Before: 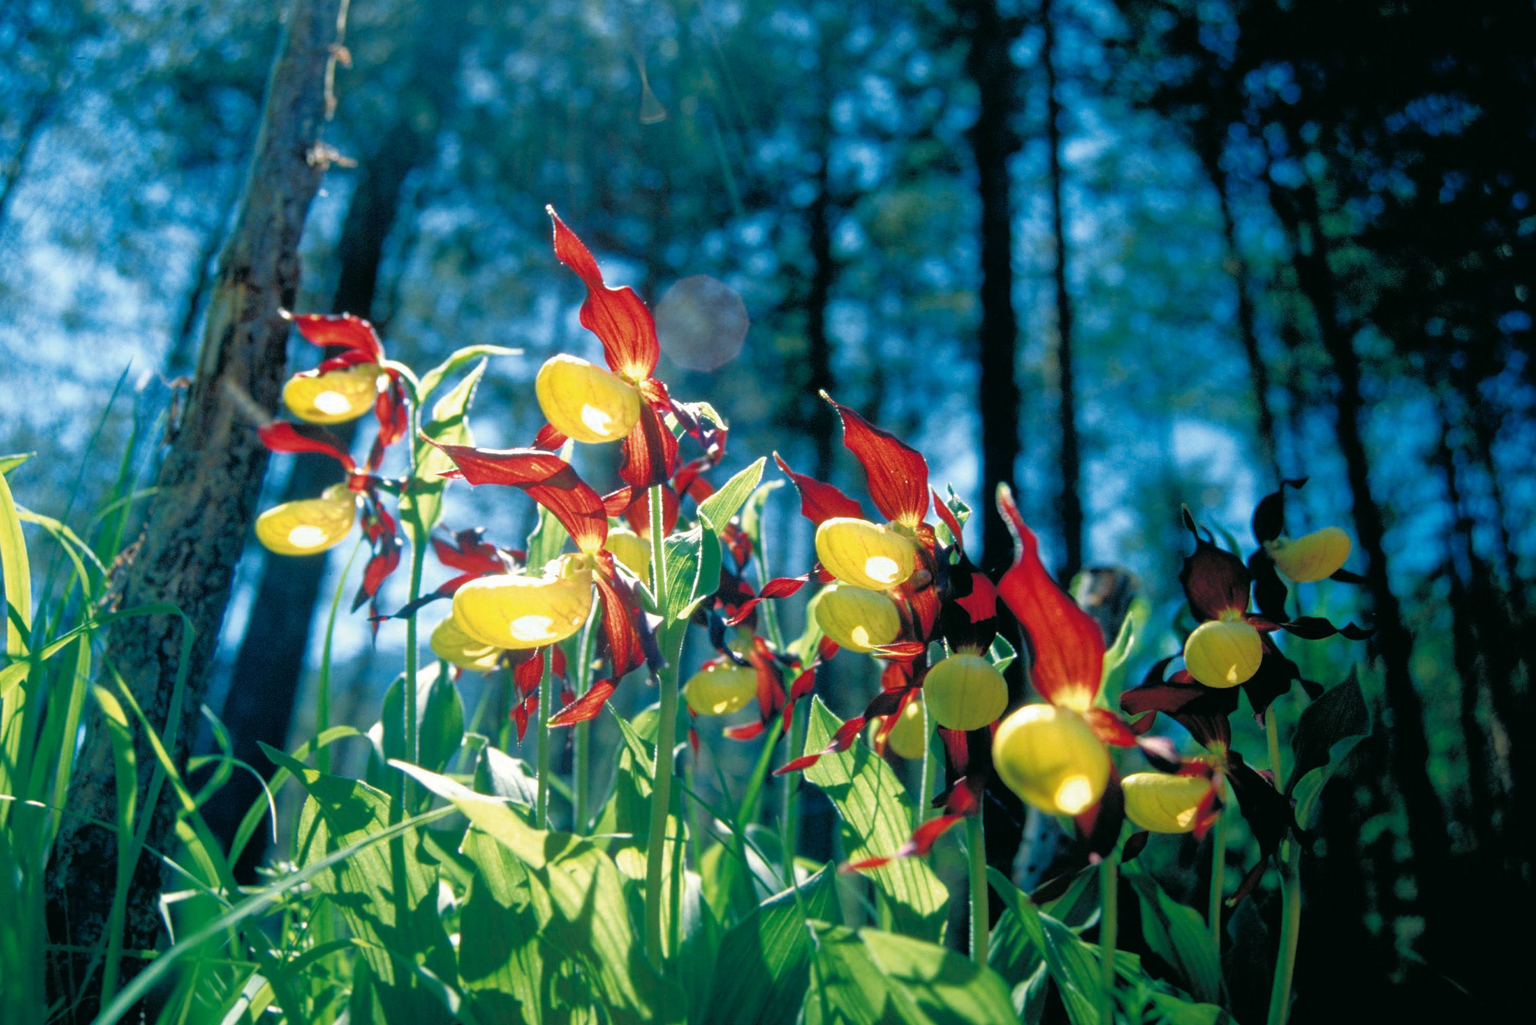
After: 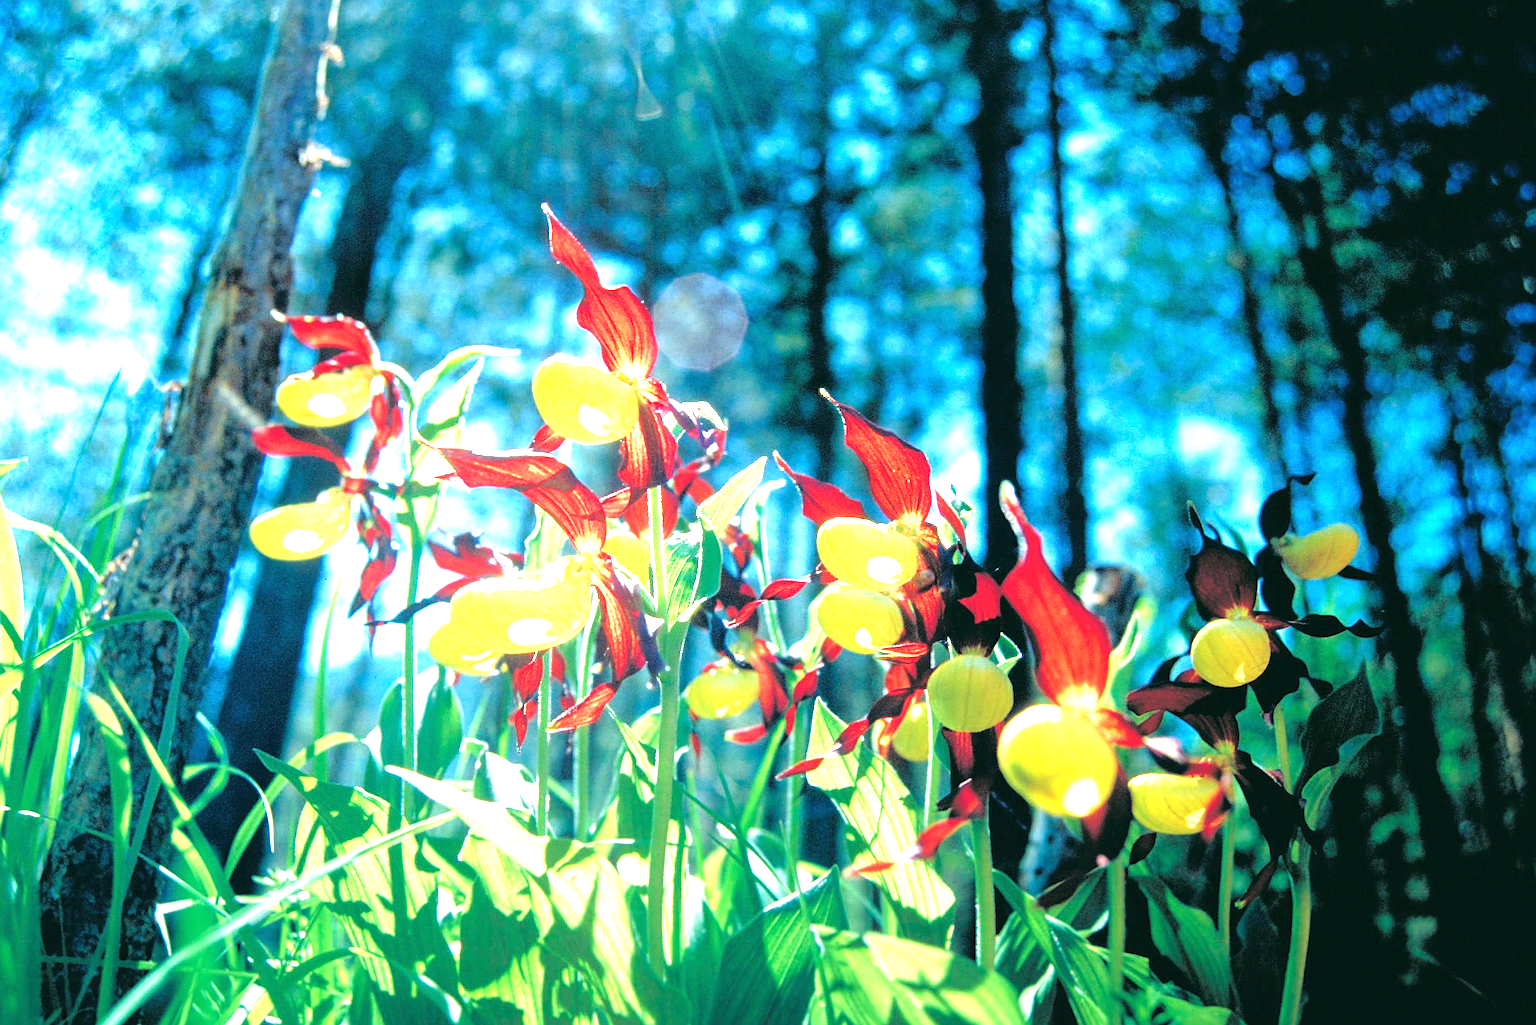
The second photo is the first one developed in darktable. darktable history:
exposure: black level correction 0, exposure 1.7 EV, compensate exposure bias true, compensate highlight preservation false
rotate and perspective: rotation -0.45°, automatic cropping original format, crop left 0.008, crop right 0.992, crop top 0.012, crop bottom 0.988
sharpen: on, module defaults
